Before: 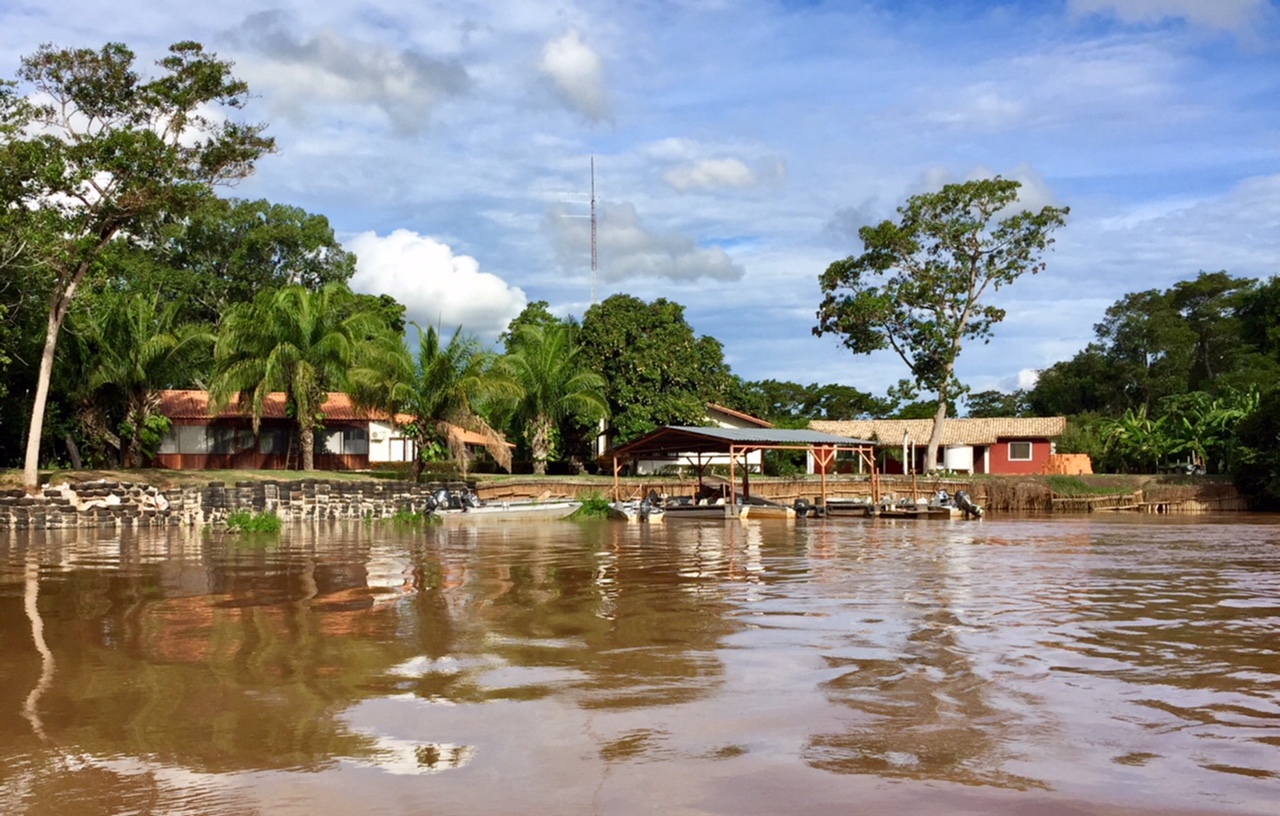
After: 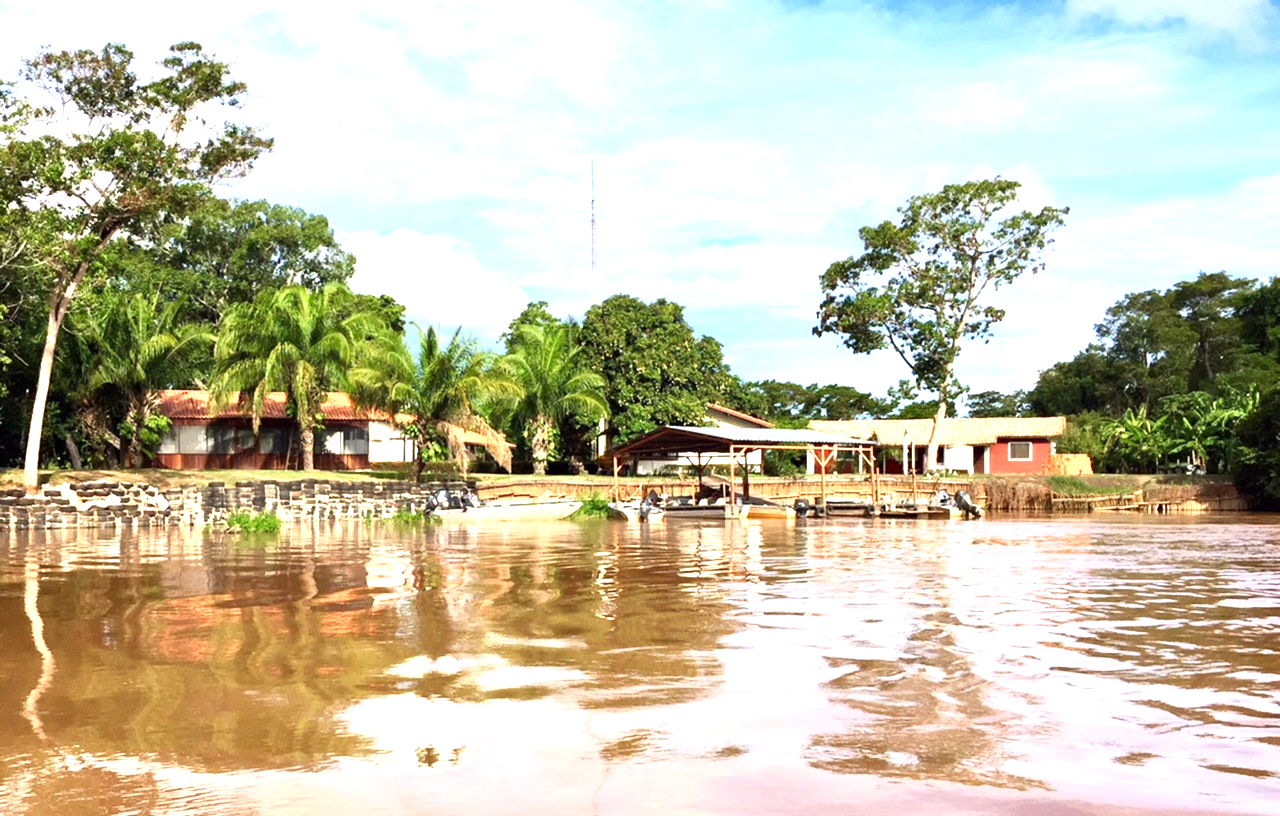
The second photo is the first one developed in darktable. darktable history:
rgb curve: curves: ch0 [(0, 0) (0.078, 0.051) (0.929, 0.956) (1, 1)], compensate middle gray true
exposure: black level correction 0, exposure 1.388 EV, compensate exposure bias true, compensate highlight preservation false
